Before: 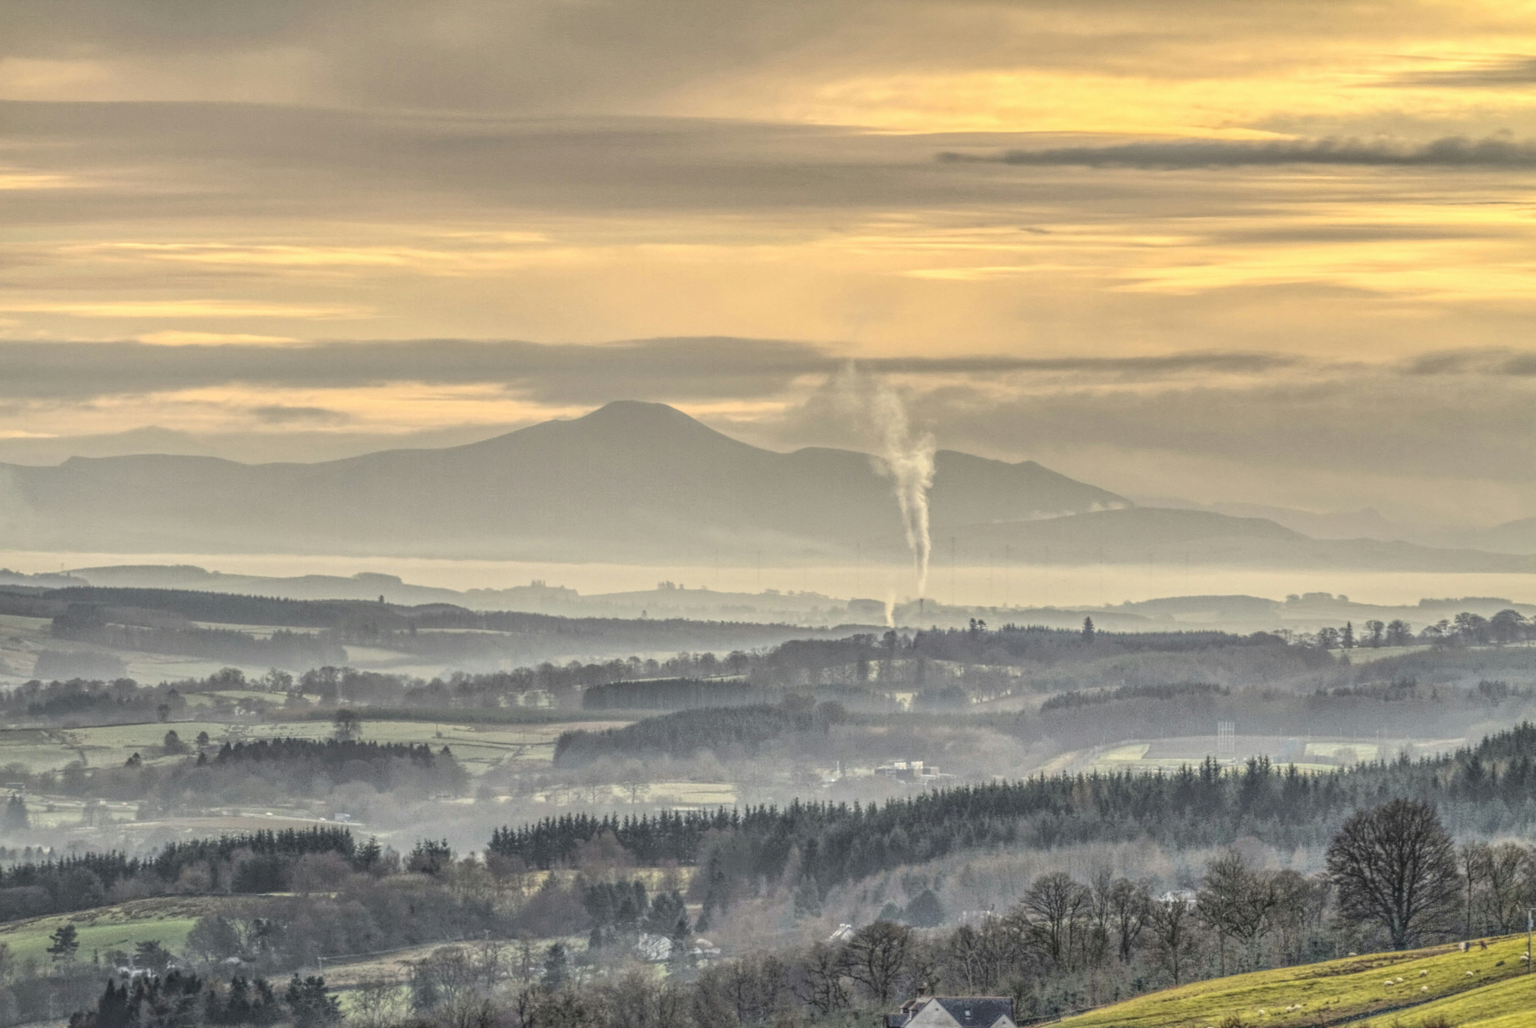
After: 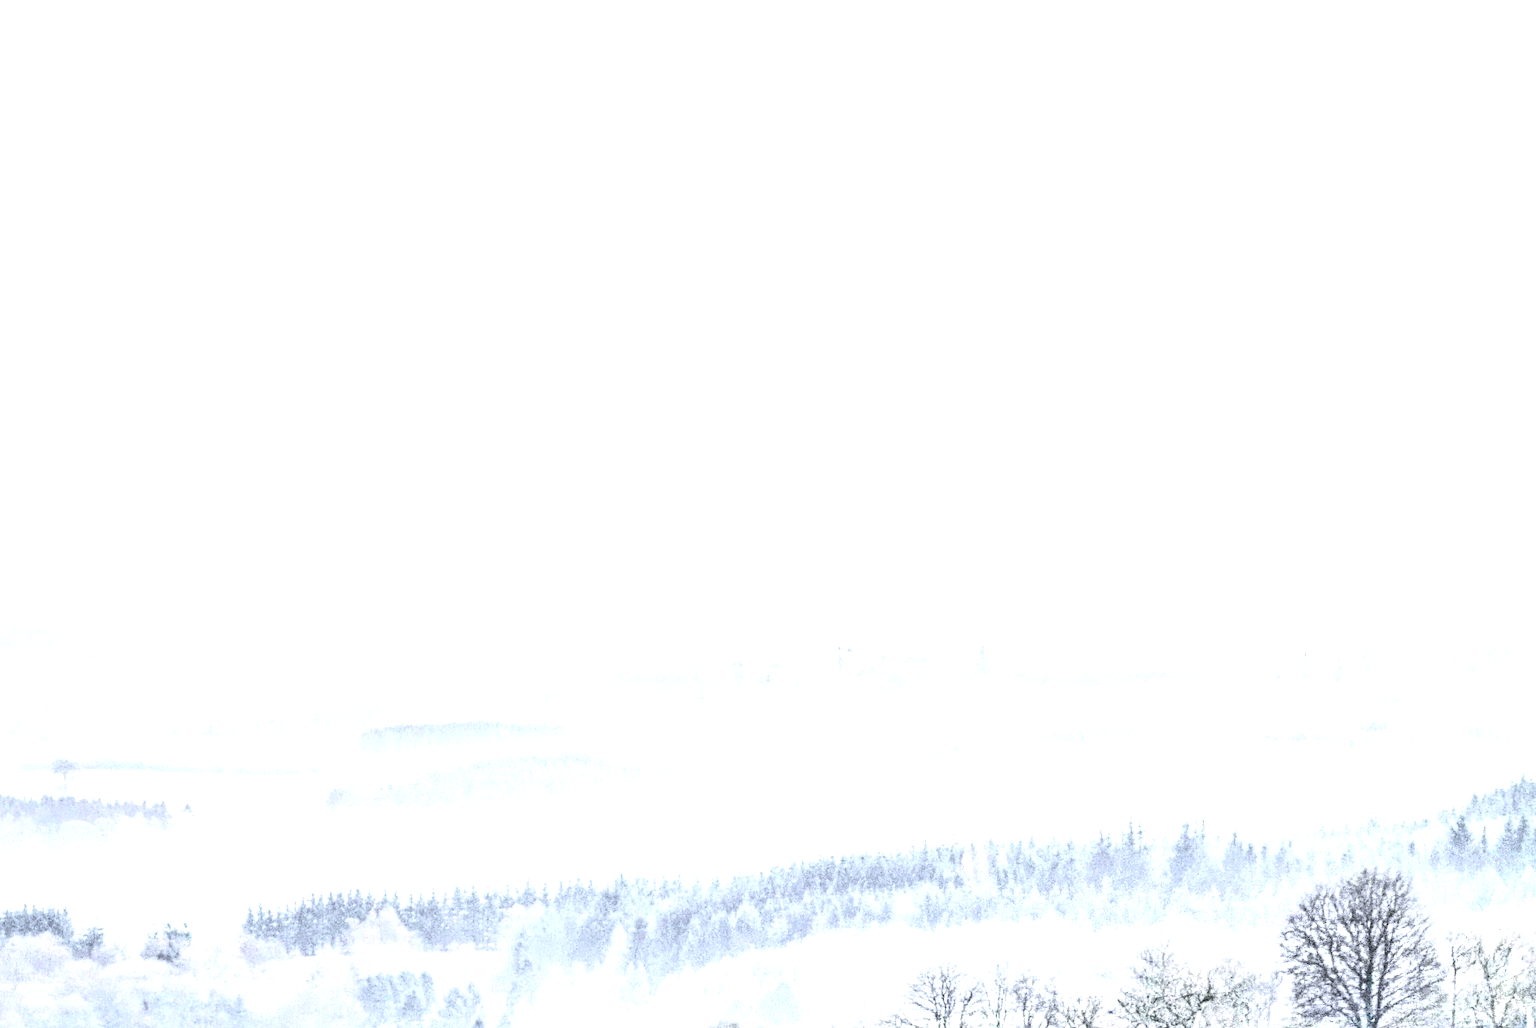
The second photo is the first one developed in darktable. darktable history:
crop: left 19.195%, top 9.451%, right 0%, bottom 9.669%
tone equalizer: -7 EV 0.142 EV, -6 EV 0.614 EV, -5 EV 1.17 EV, -4 EV 1.36 EV, -3 EV 1.15 EV, -2 EV 0.6 EV, -1 EV 0.162 EV, edges refinement/feathering 500, mask exposure compensation -1.57 EV, preserve details no
sharpen: on, module defaults
exposure: black level correction 0.001, exposure 1.132 EV, compensate highlight preservation false
color balance rgb: shadows lift › chroma 0.687%, shadows lift › hue 110.35°, linear chroma grading › global chroma 0.699%, perceptual saturation grading › global saturation 34.81%, perceptual saturation grading › highlights -29.918%, perceptual saturation grading › shadows 35.594%, perceptual brilliance grading › global brilliance 12.614%, perceptual brilliance grading › highlights 15.028%, global vibrance 9.536%
color calibration: illuminant as shot in camera, x 0.37, y 0.382, temperature 4320.11 K
contrast brightness saturation: contrast 0.102, saturation -0.375
